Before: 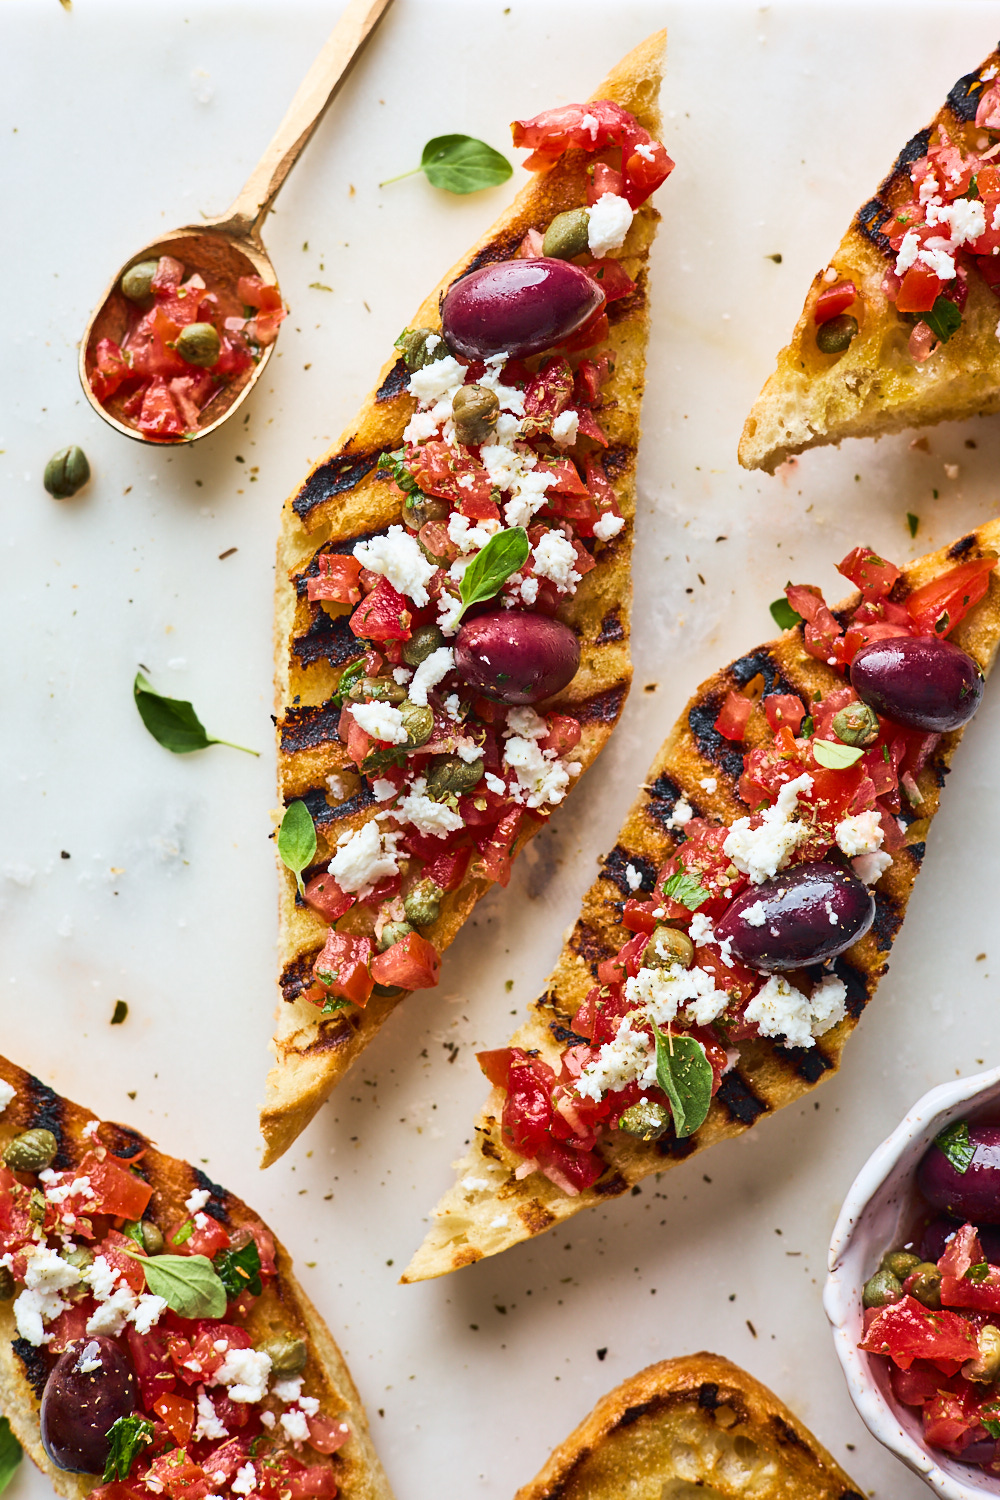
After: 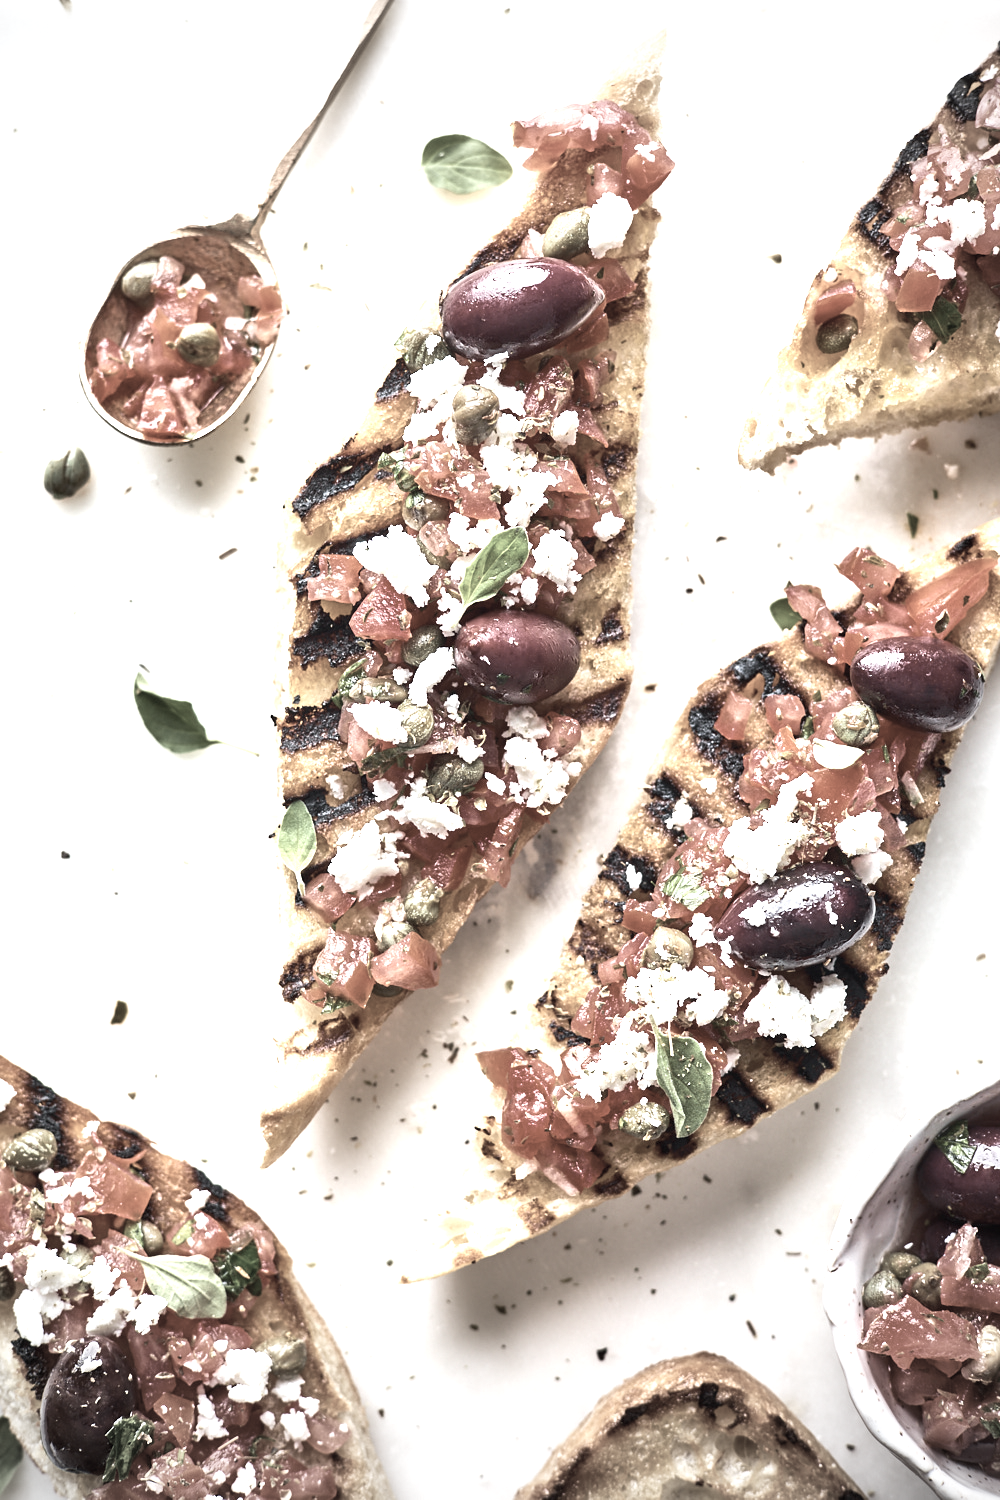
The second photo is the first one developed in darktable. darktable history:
color zones: curves: ch1 [(0, 0.153) (0.143, 0.15) (0.286, 0.151) (0.429, 0.152) (0.571, 0.152) (0.714, 0.151) (0.857, 0.151) (1, 0.153)]
vignetting: width/height ratio 1.092, unbound false
exposure: exposure 1.072 EV, compensate highlight preservation false
